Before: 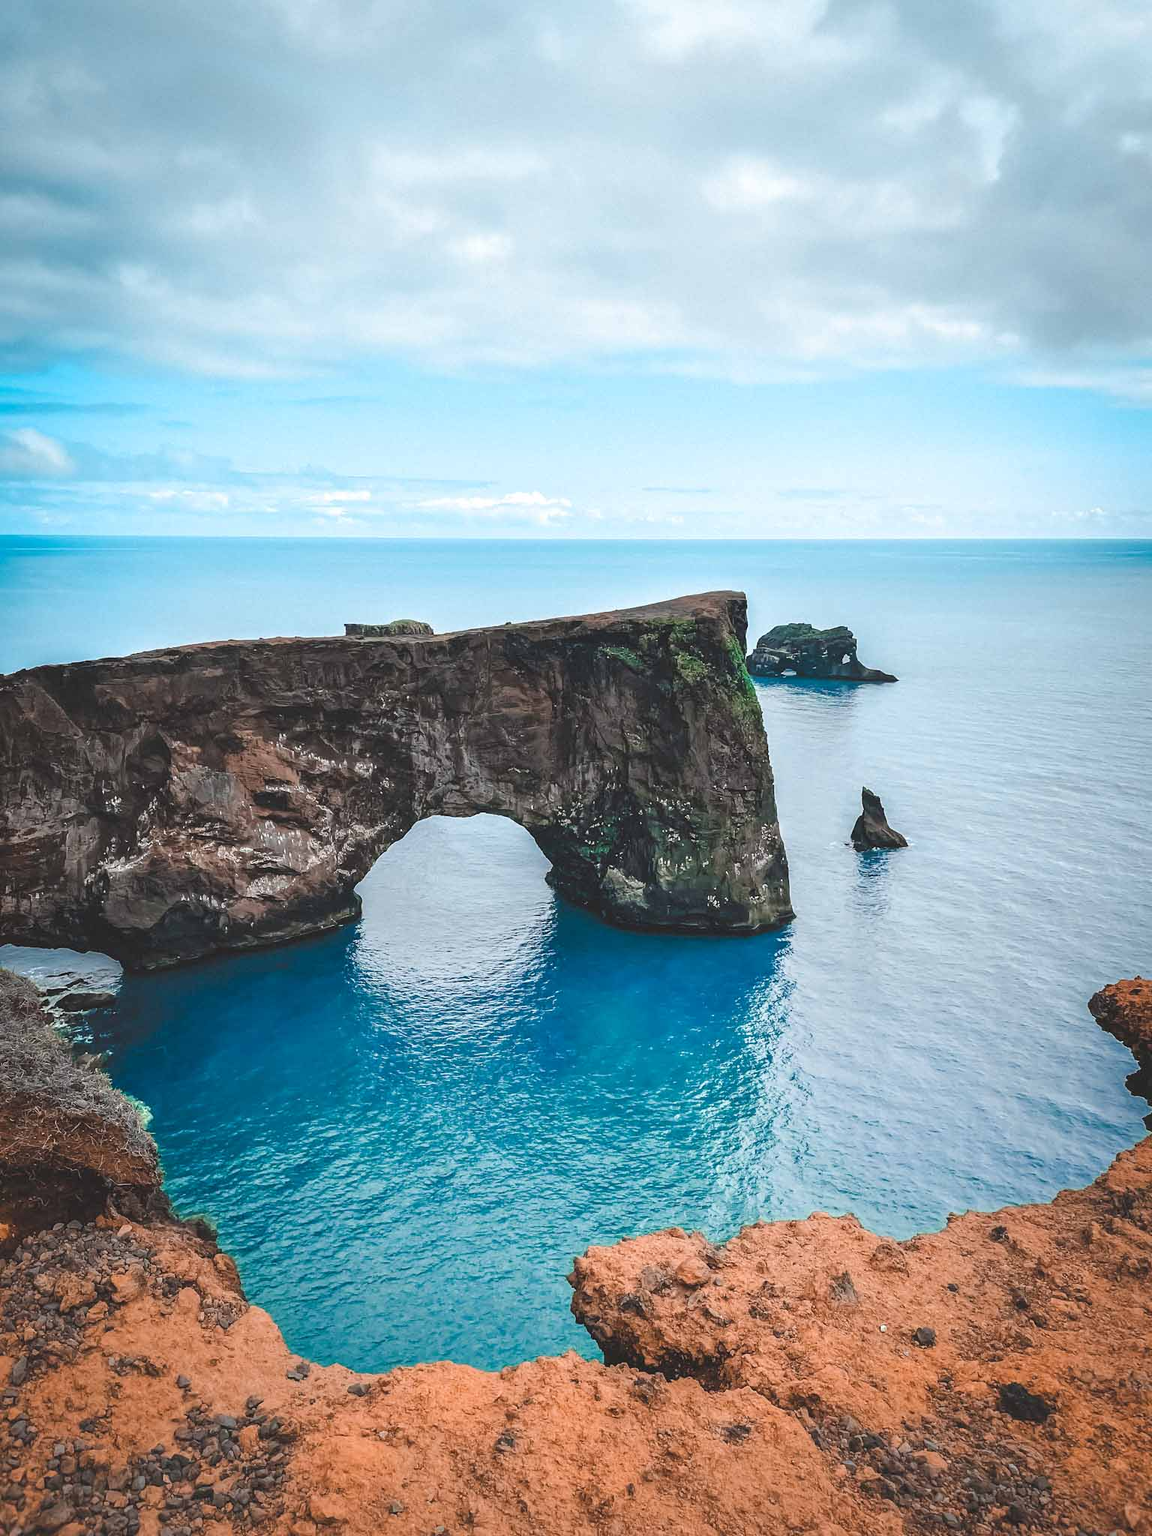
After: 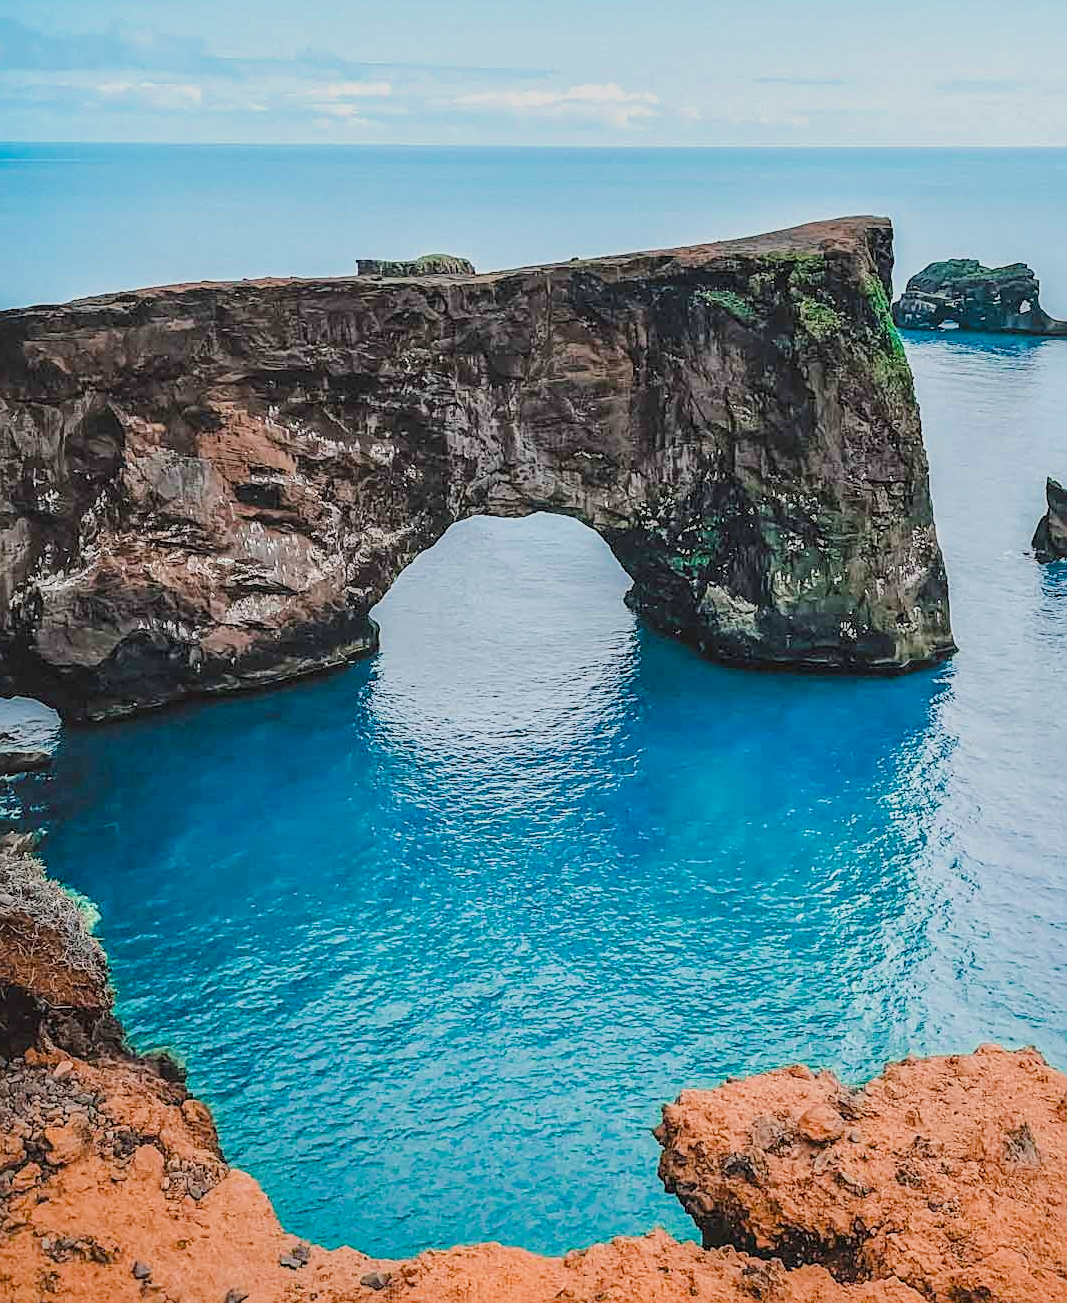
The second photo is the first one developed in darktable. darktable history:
color balance rgb: shadows lift › chroma 0.723%, shadows lift › hue 114.95°, perceptual saturation grading › global saturation 19.291%, perceptual brilliance grading › mid-tones 9.84%, perceptual brilliance grading › shadows 14.938%, global vibrance 9.894%
exposure: exposure 0.075 EV, compensate highlight preservation false
contrast brightness saturation: contrast 0.081, saturation 0.017
crop: left 6.739%, top 27.937%, right 23.76%, bottom 8.417%
sharpen: on, module defaults
filmic rgb: black relative exposure -7.65 EV, white relative exposure 4.56 EV, hardness 3.61, iterations of high-quality reconstruction 0
local contrast: on, module defaults
